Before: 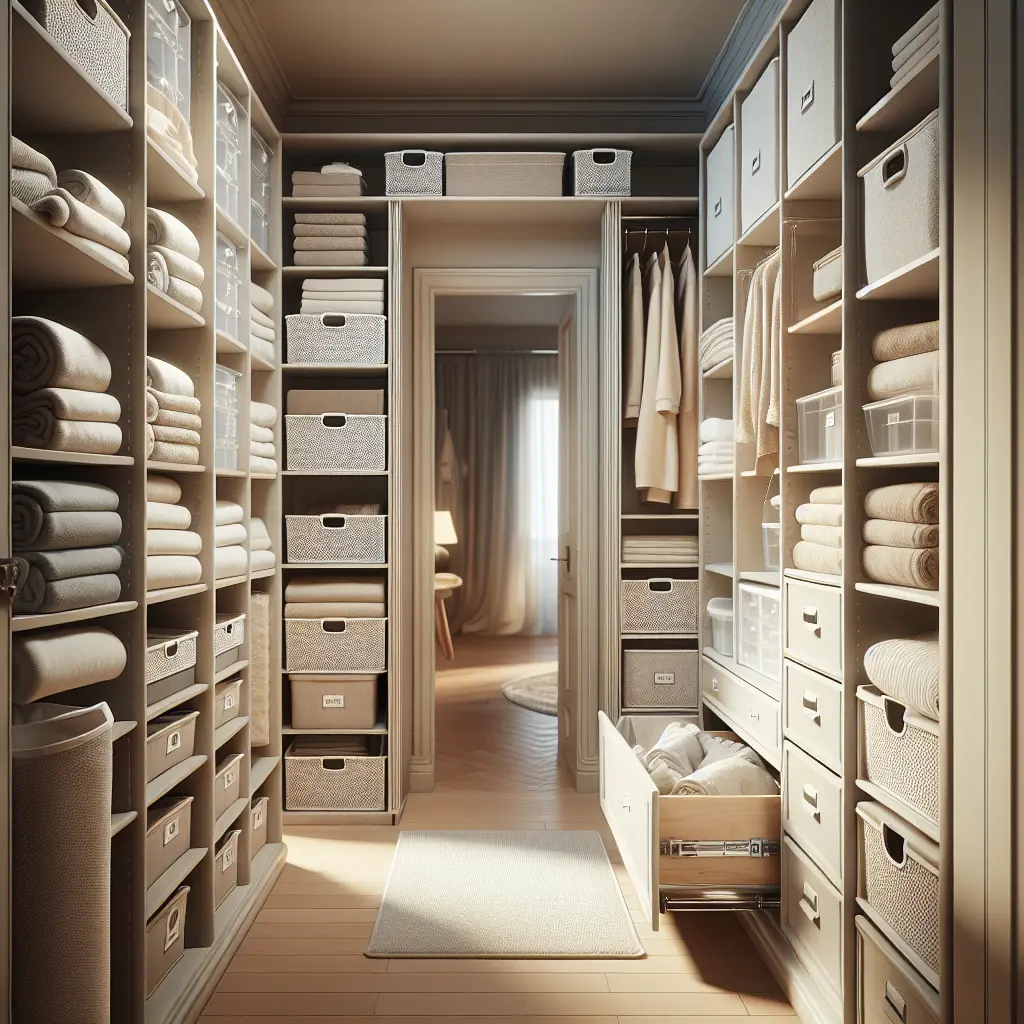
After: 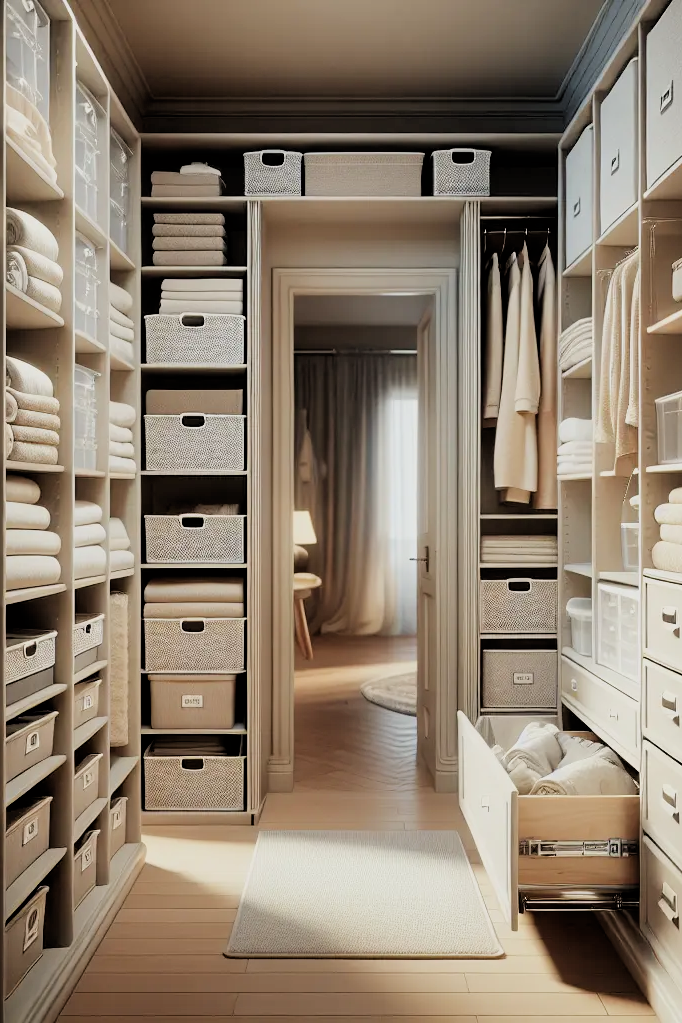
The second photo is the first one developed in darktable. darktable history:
crop and rotate: left 13.778%, right 19.615%
filmic rgb: black relative exposure -3.81 EV, white relative exposure 3.48 EV, hardness 2.61, contrast 1.104, contrast in shadows safe
tone equalizer: edges refinement/feathering 500, mask exposure compensation -1.57 EV, preserve details no
